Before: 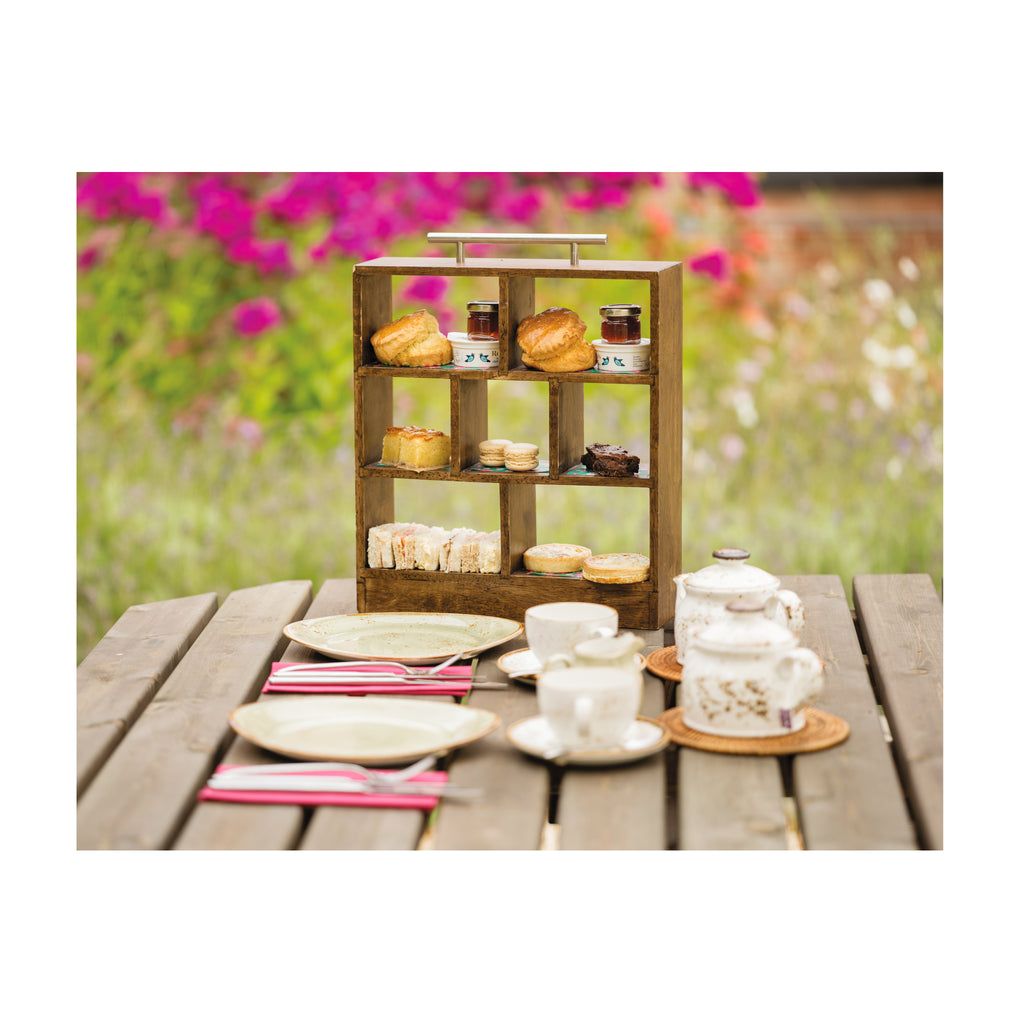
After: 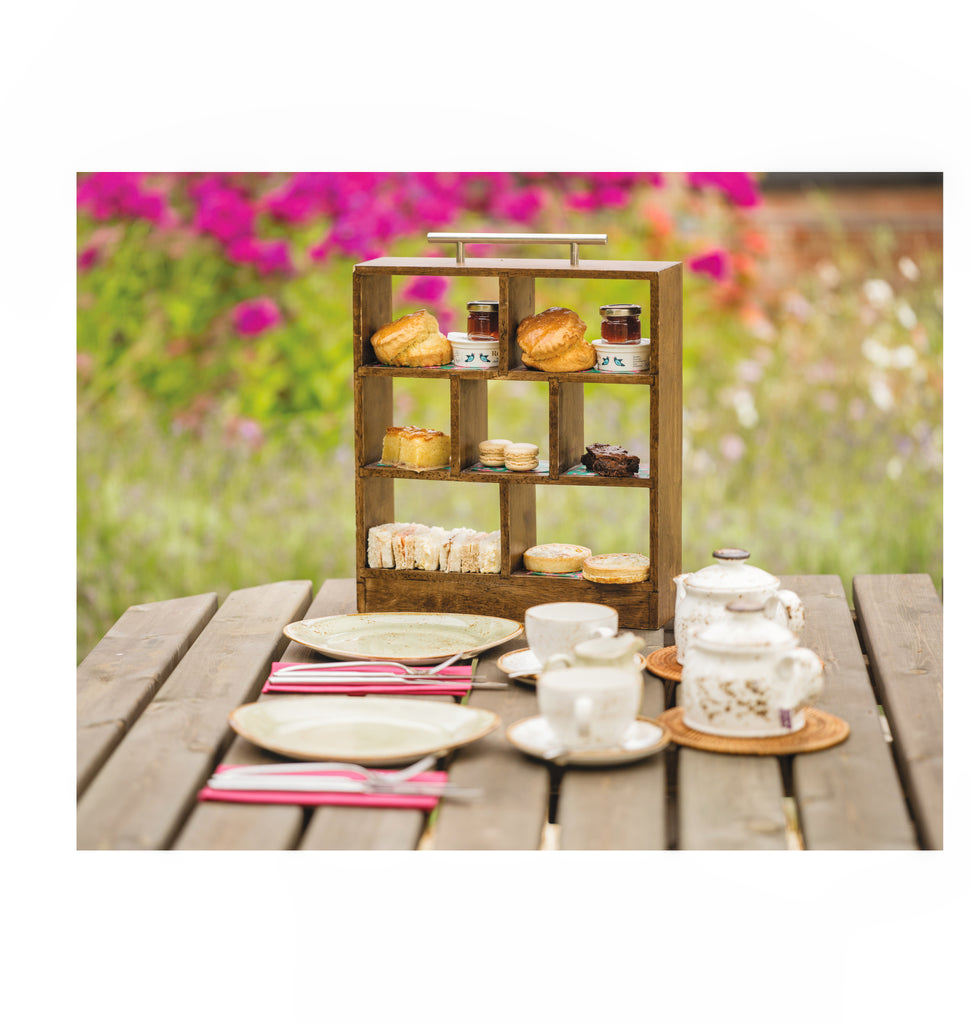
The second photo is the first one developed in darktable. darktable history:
local contrast: detail 110%
crop and rotate: right 5.167%
